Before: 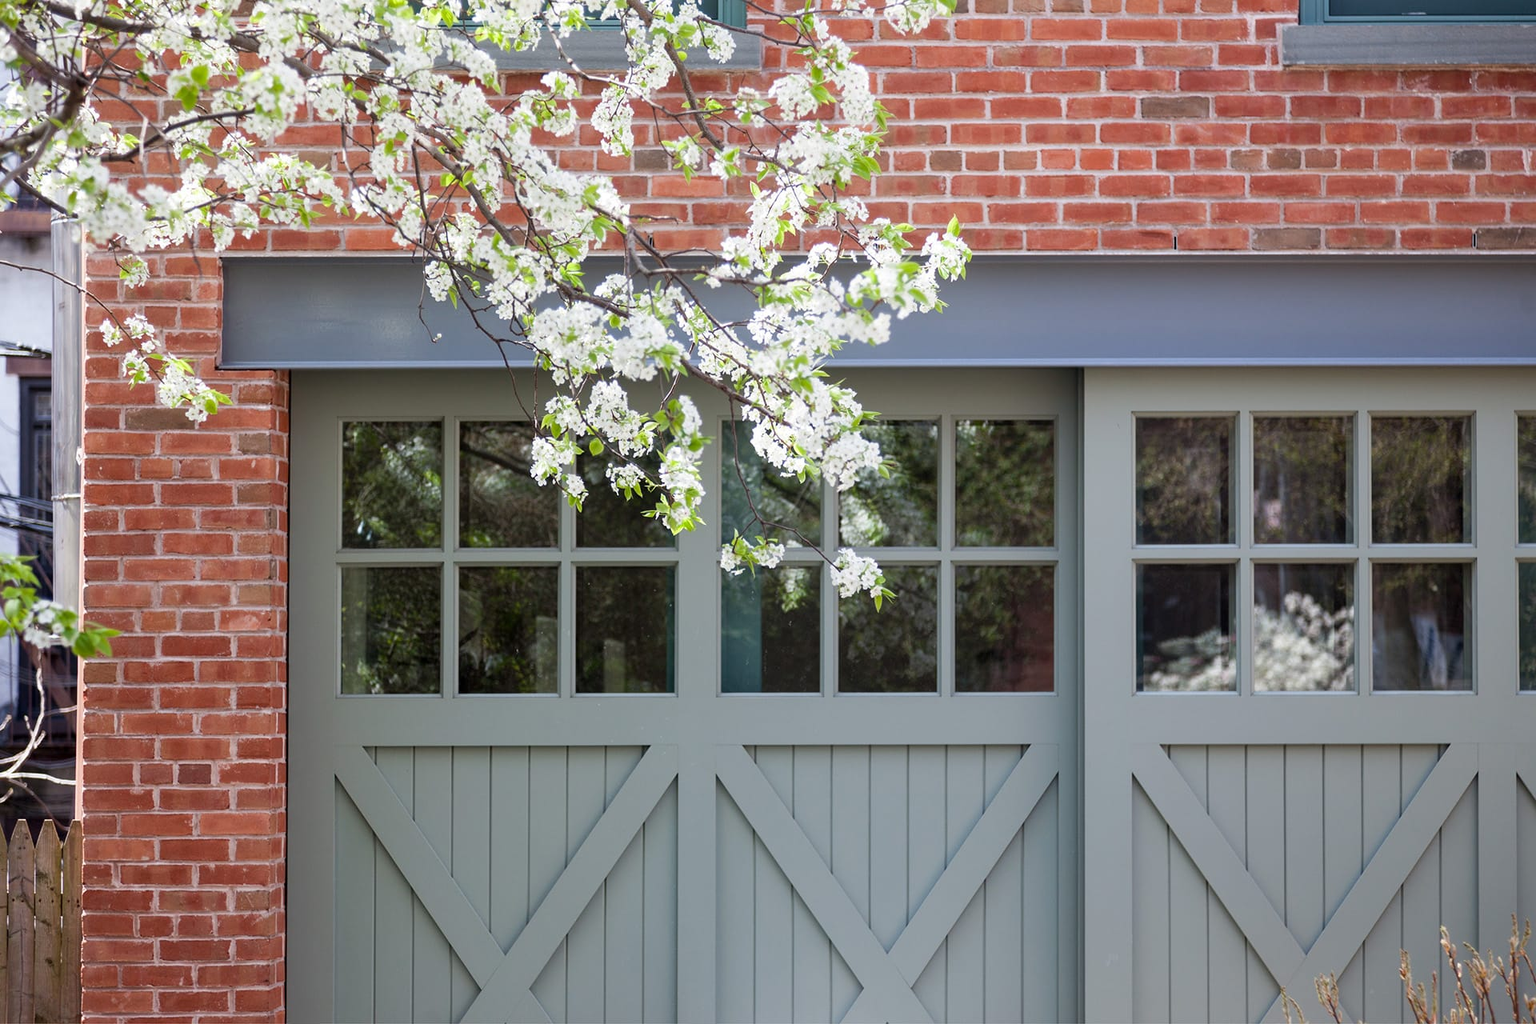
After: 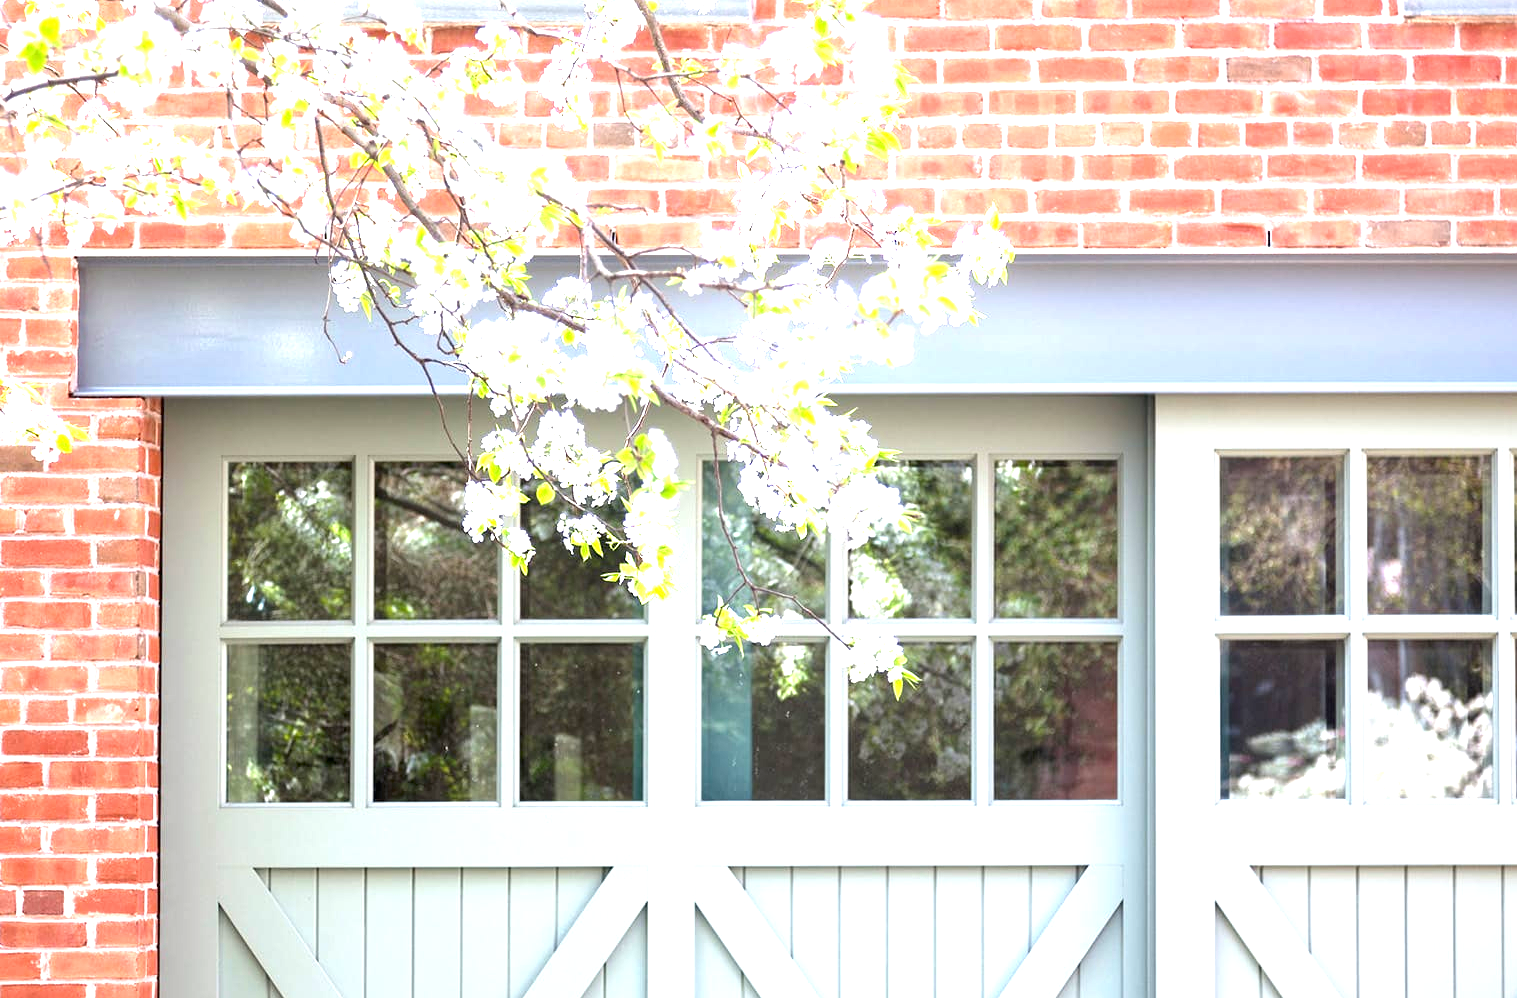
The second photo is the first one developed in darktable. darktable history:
crop and rotate: left 10.452%, top 5.129%, right 10.486%, bottom 16.827%
exposure: exposure 1.992 EV, compensate exposure bias true, compensate highlight preservation false
